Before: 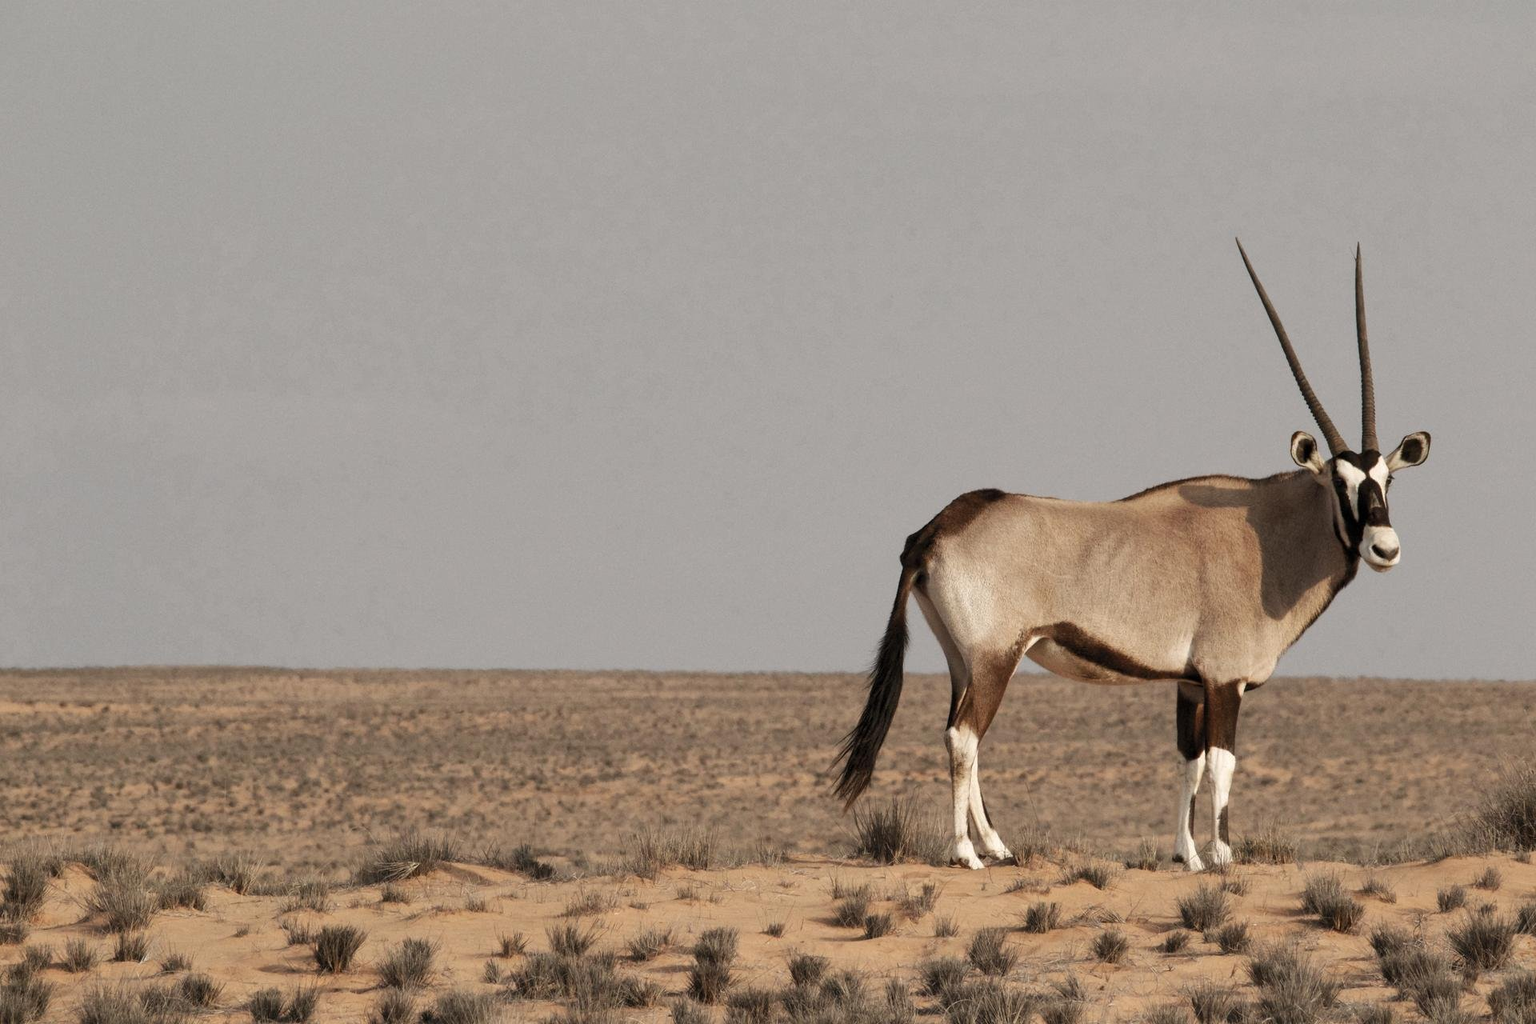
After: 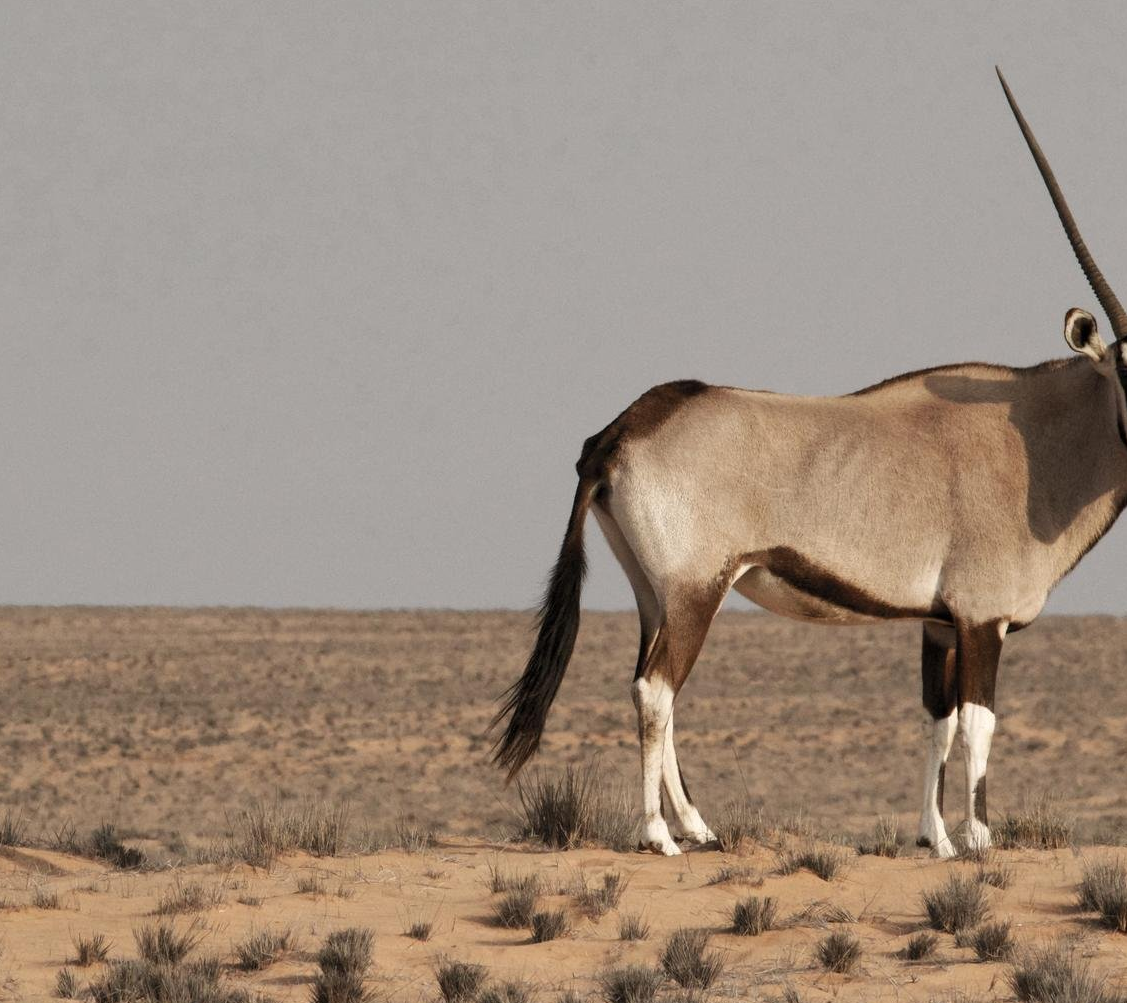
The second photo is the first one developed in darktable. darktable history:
crop and rotate: left 28.596%, top 18.103%, right 12.693%, bottom 3.479%
